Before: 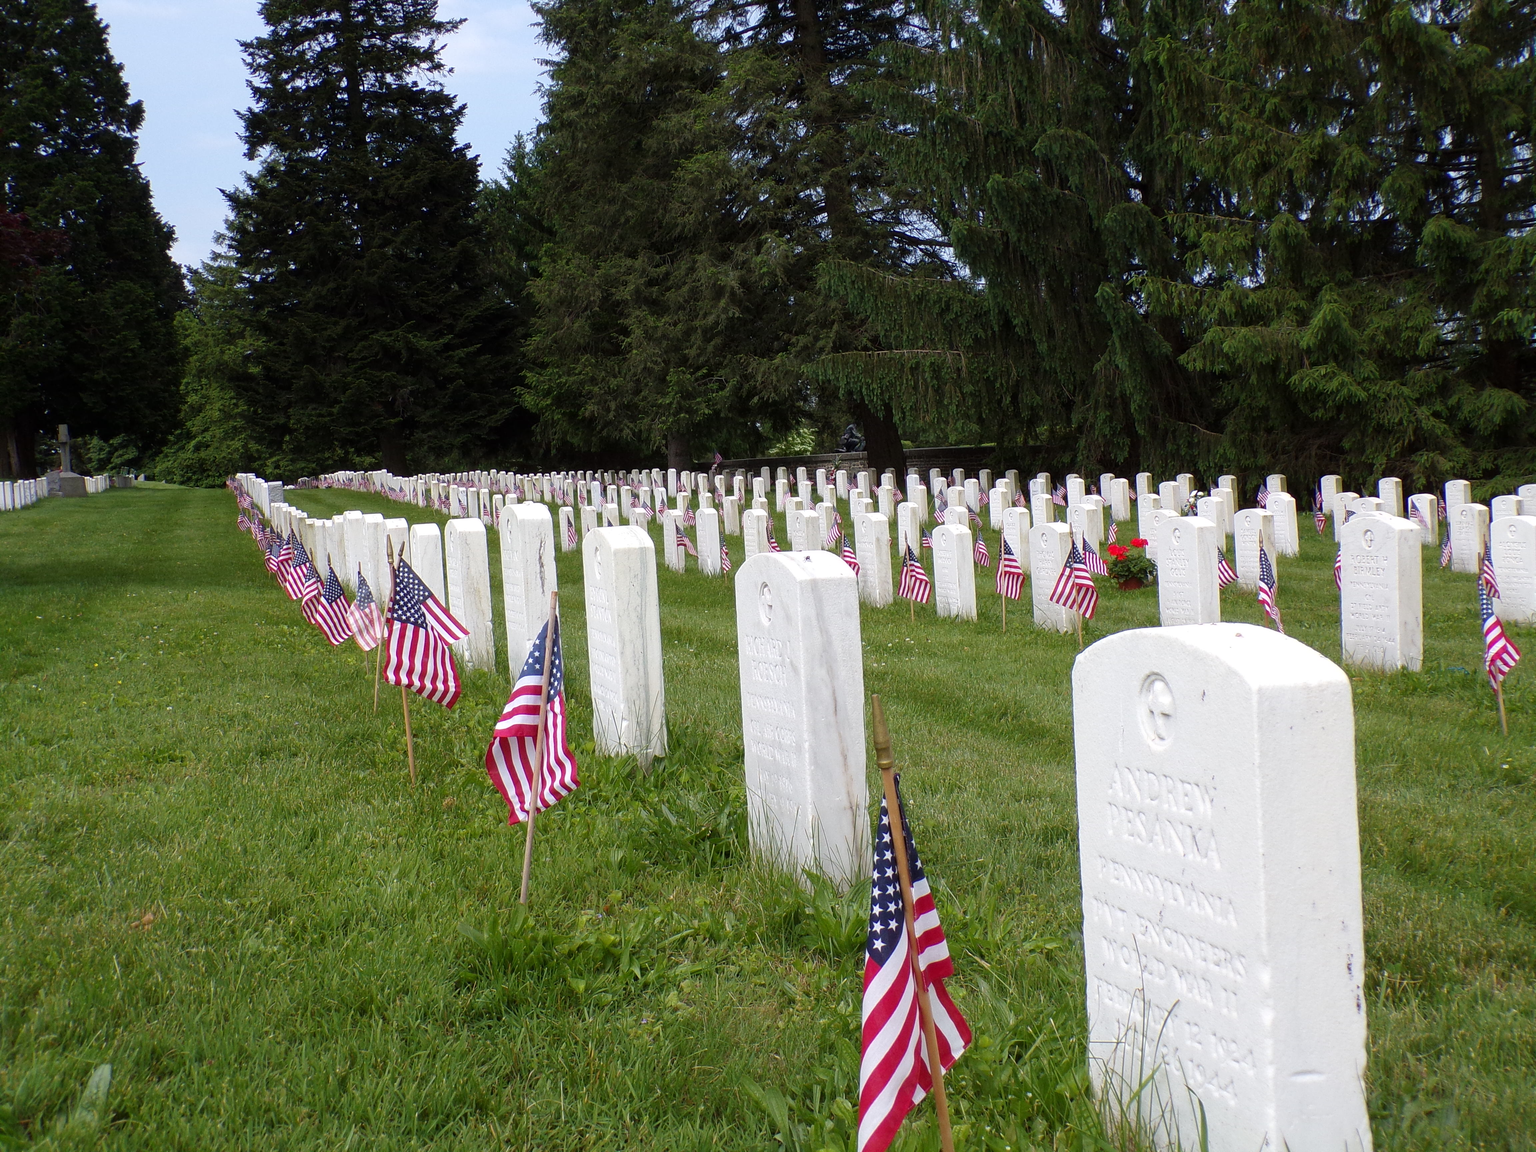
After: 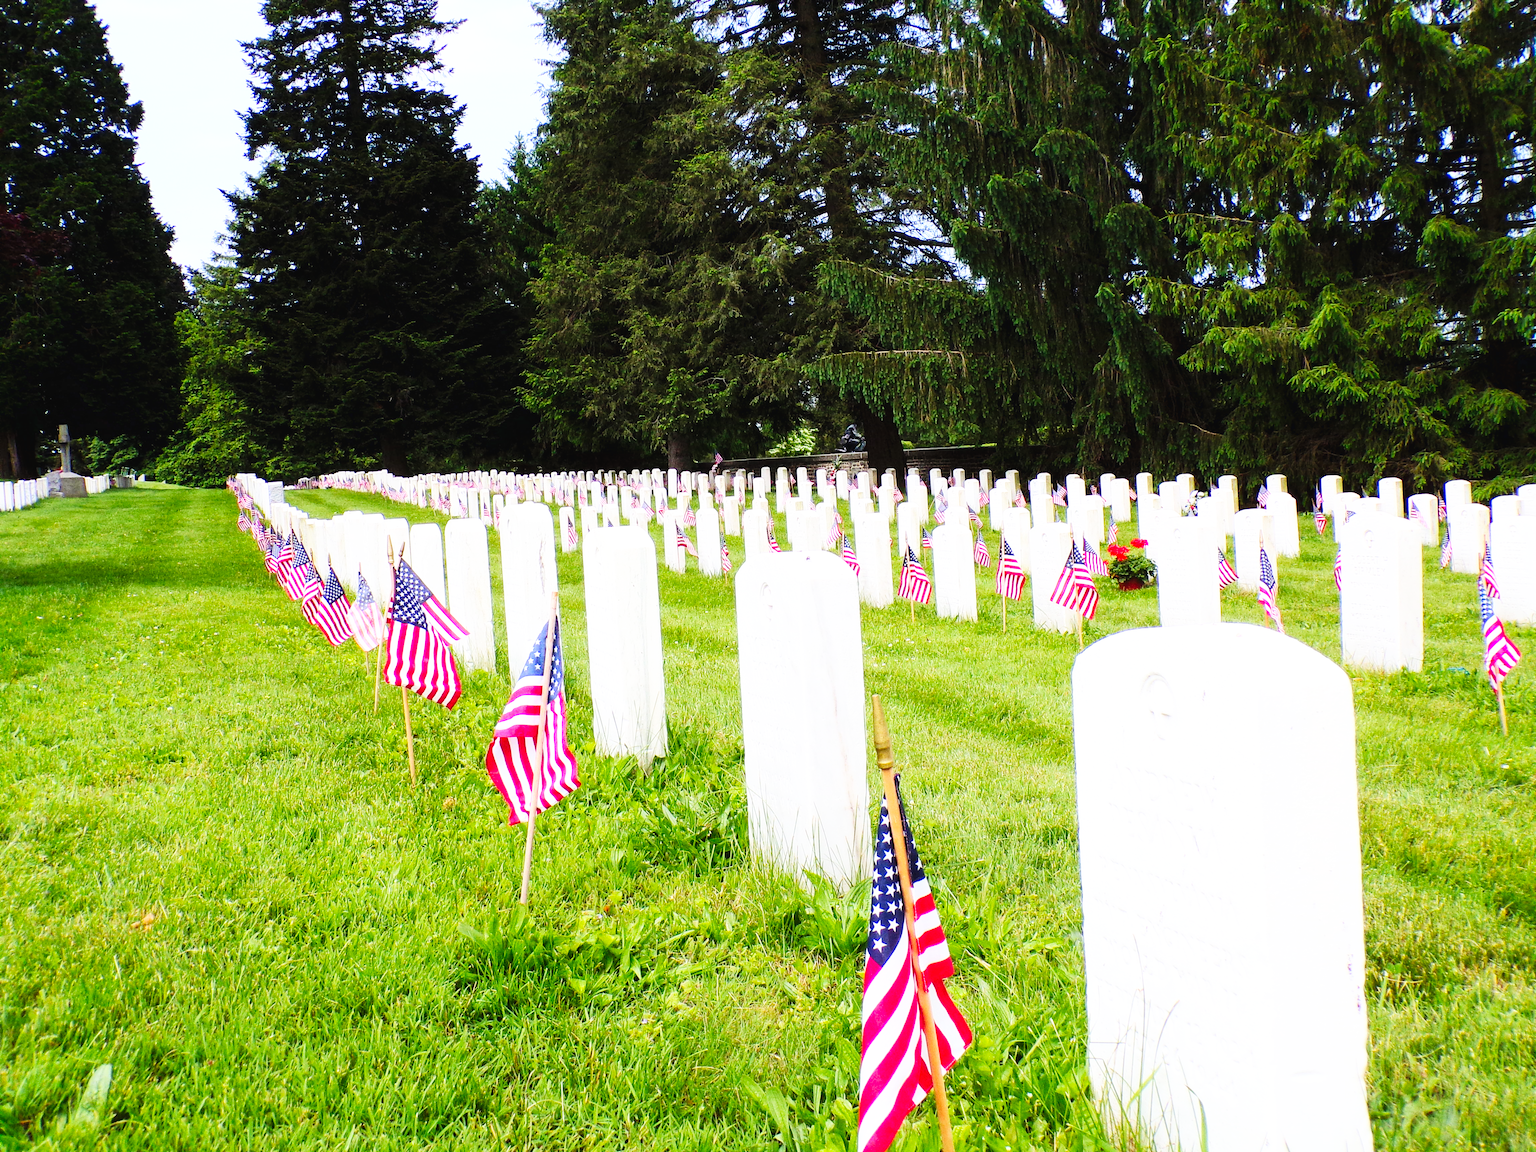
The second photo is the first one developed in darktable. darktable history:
base curve: curves: ch0 [(0, 0.003) (0.001, 0.002) (0.006, 0.004) (0.02, 0.022) (0.048, 0.086) (0.094, 0.234) (0.162, 0.431) (0.258, 0.629) (0.385, 0.8) (0.548, 0.918) (0.751, 0.988) (1, 1)], preserve colors none
contrast brightness saturation: contrast 0.201, brightness 0.165, saturation 0.217
